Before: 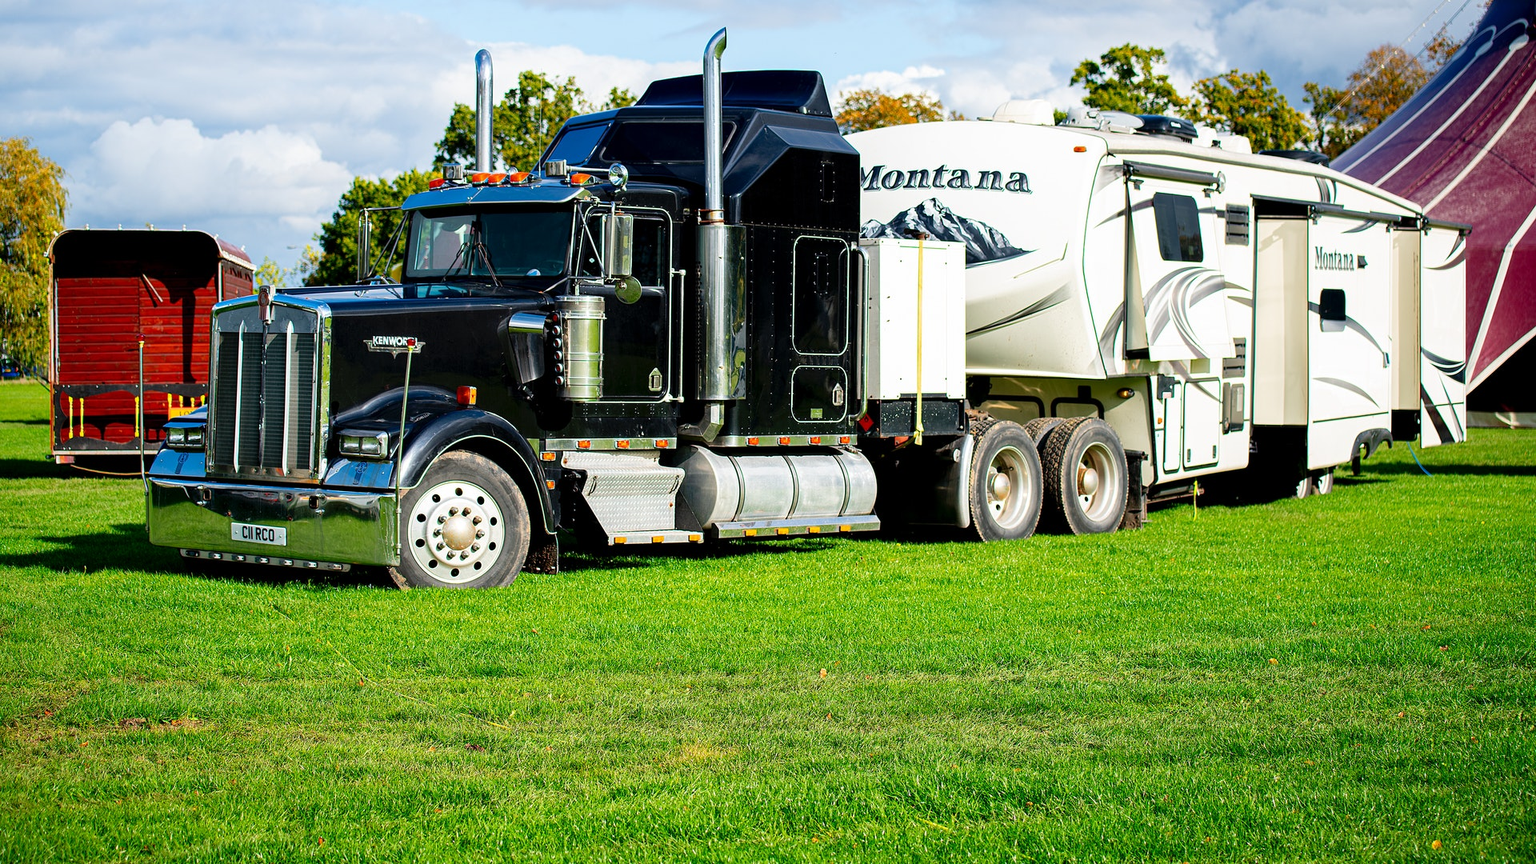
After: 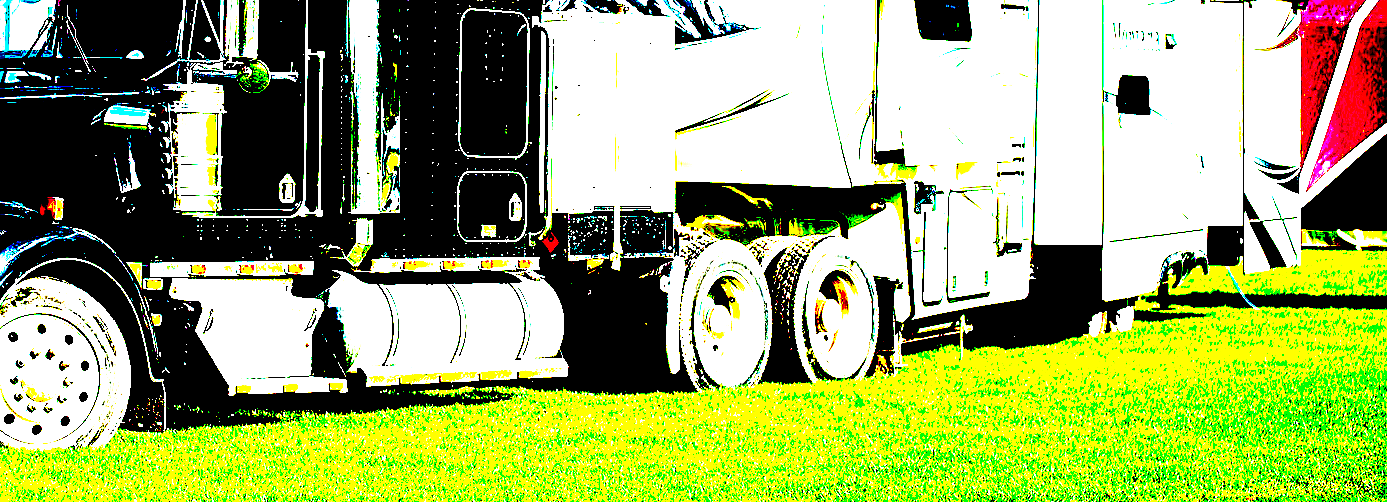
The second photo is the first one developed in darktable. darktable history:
crop and rotate: left 27.758%, top 26.588%, bottom 26.894%
exposure: black level correction 0.099, exposure 3.022 EV, compensate highlight preservation false
sharpen: on, module defaults
color balance rgb: power › chroma 0.229%, power › hue 62.17°, perceptual saturation grading › global saturation 20%, perceptual saturation grading › highlights -25.379%, perceptual saturation grading › shadows 25.86%, perceptual brilliance grading › global brilliance 14.69%, perceptual brilliance grading › shadows -34.753%, saturation formula JzAzBz (2021)
